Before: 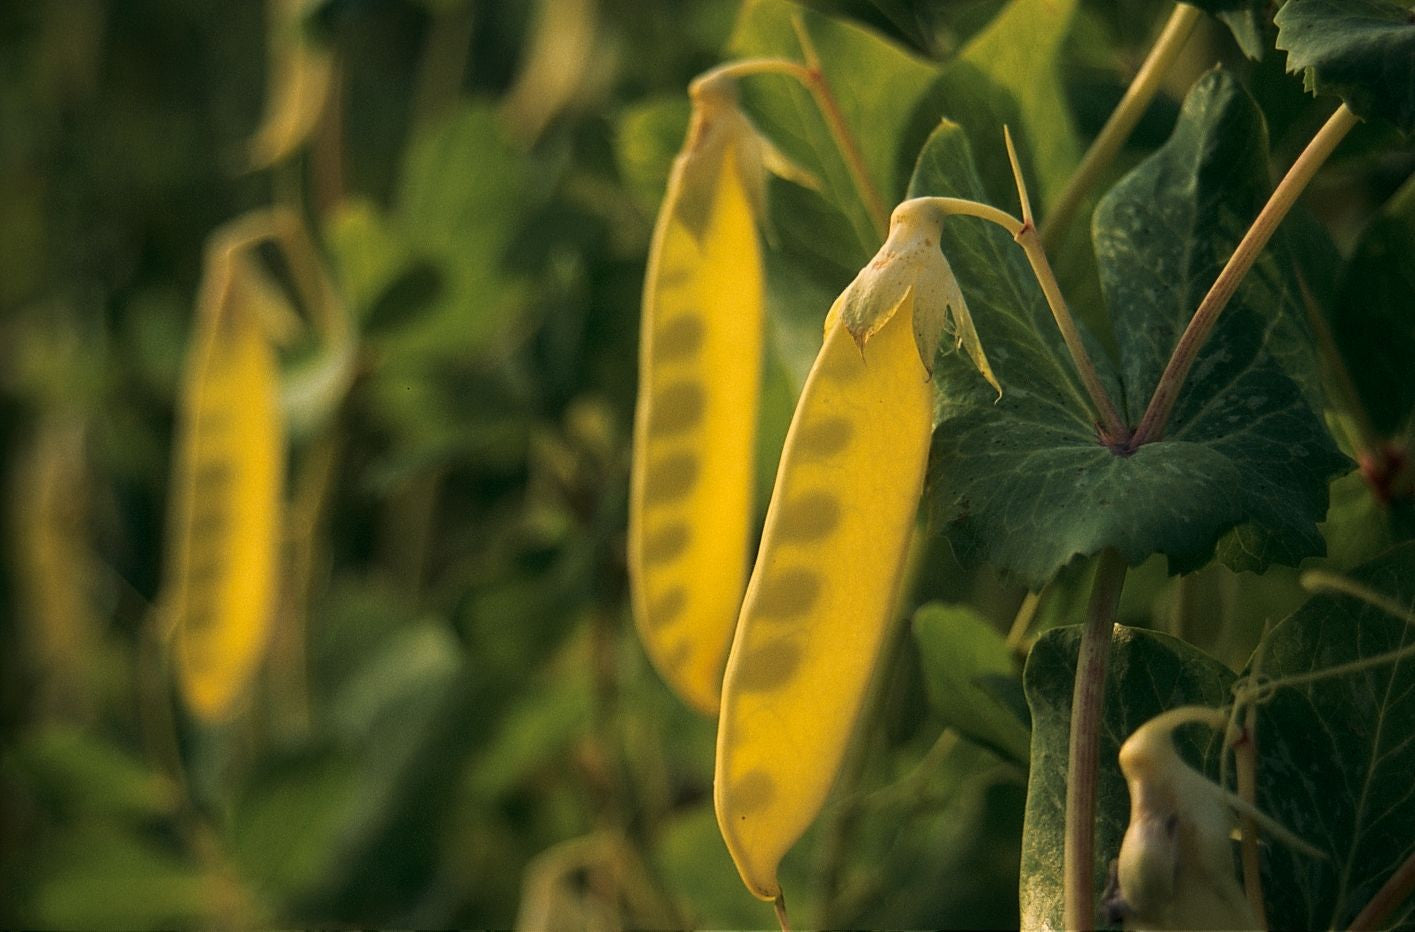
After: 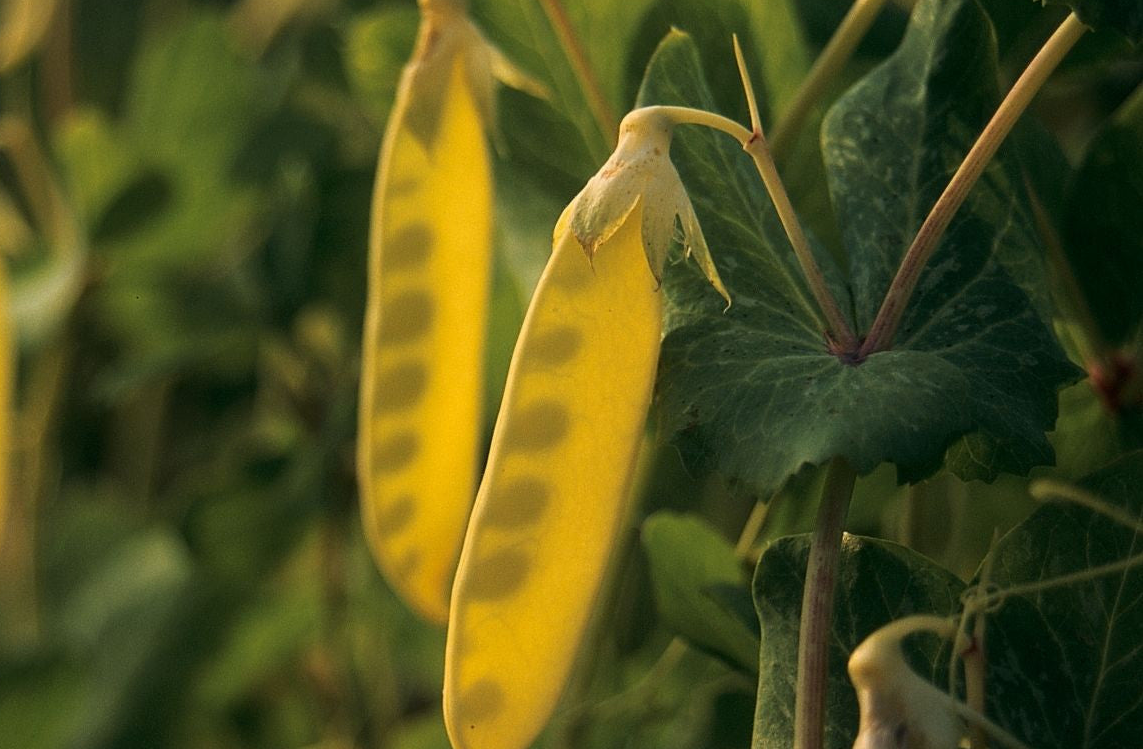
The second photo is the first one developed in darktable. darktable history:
crop: left 19.165%, top 9.77%, right 0.001%, bottom 9.785%
